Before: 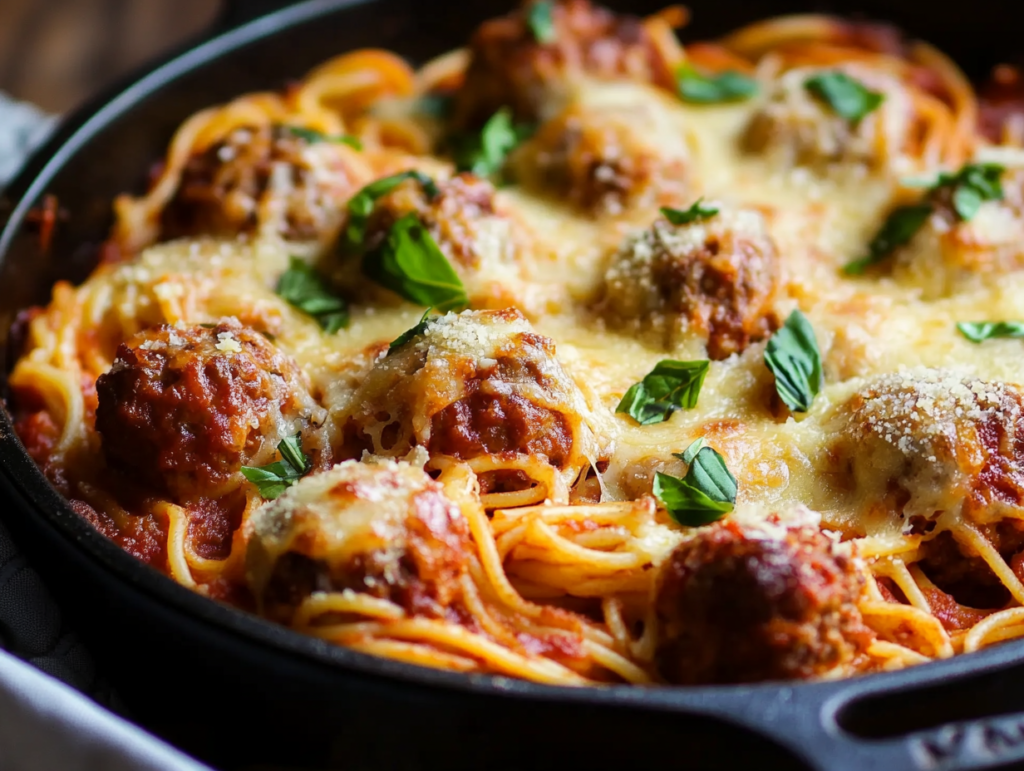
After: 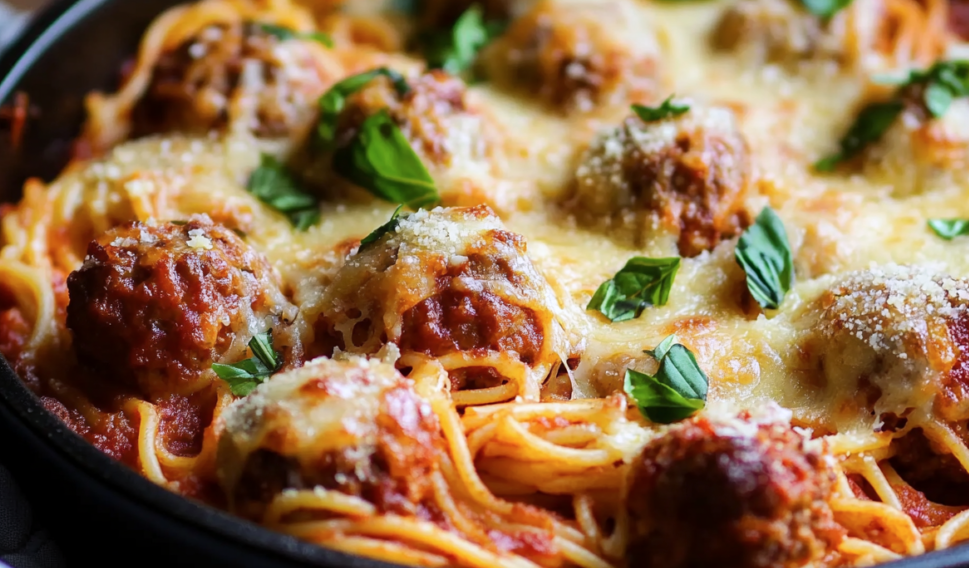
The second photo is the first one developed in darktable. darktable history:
crop and rotate: left 2.887%, top 13.428%, right 2.455%, bottom 12.861%
tone equalizer: edges refinement/feathering 500, mask exposure compensation -1.57 EV, preserve details no
color calibration: illuminant as shot in camera, x 0.358, y 0.373, temperature 4628.91 K
